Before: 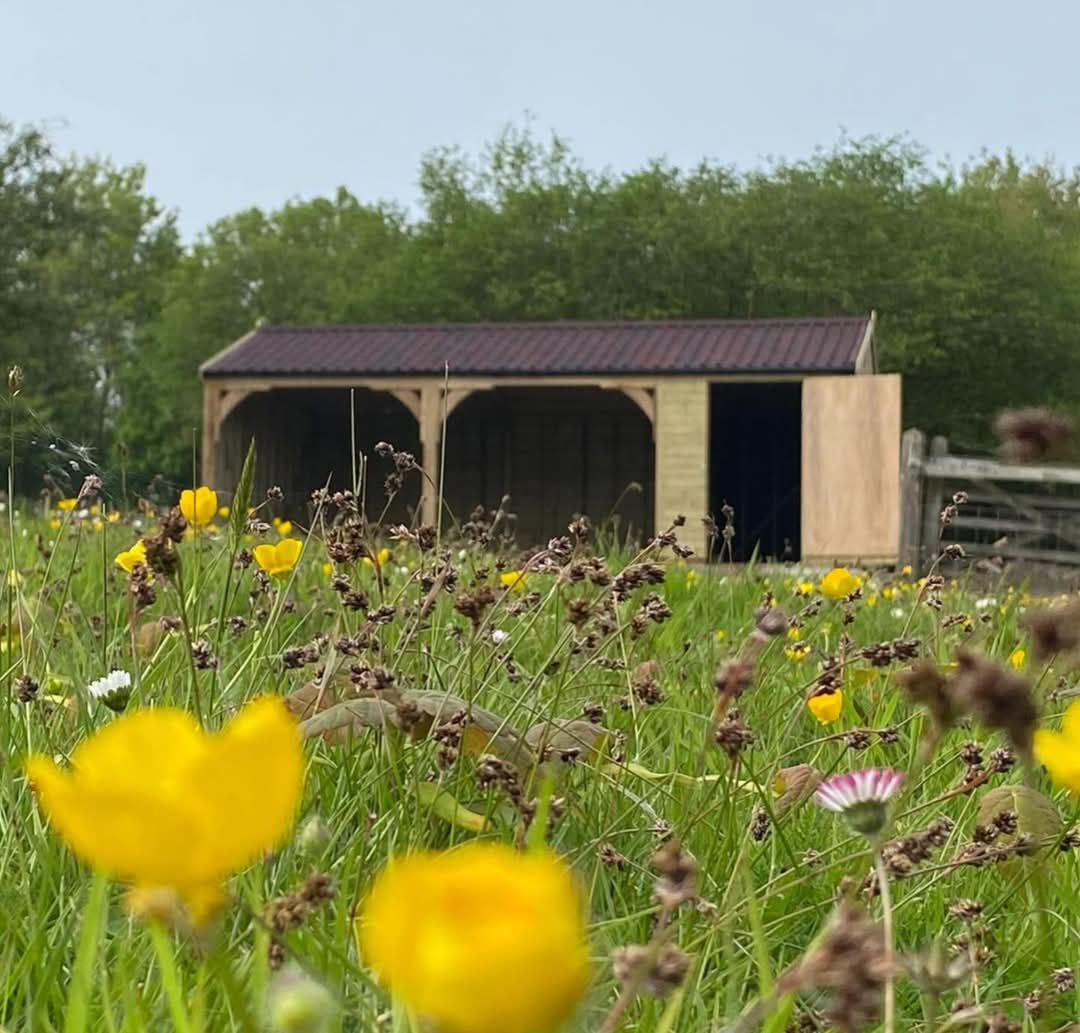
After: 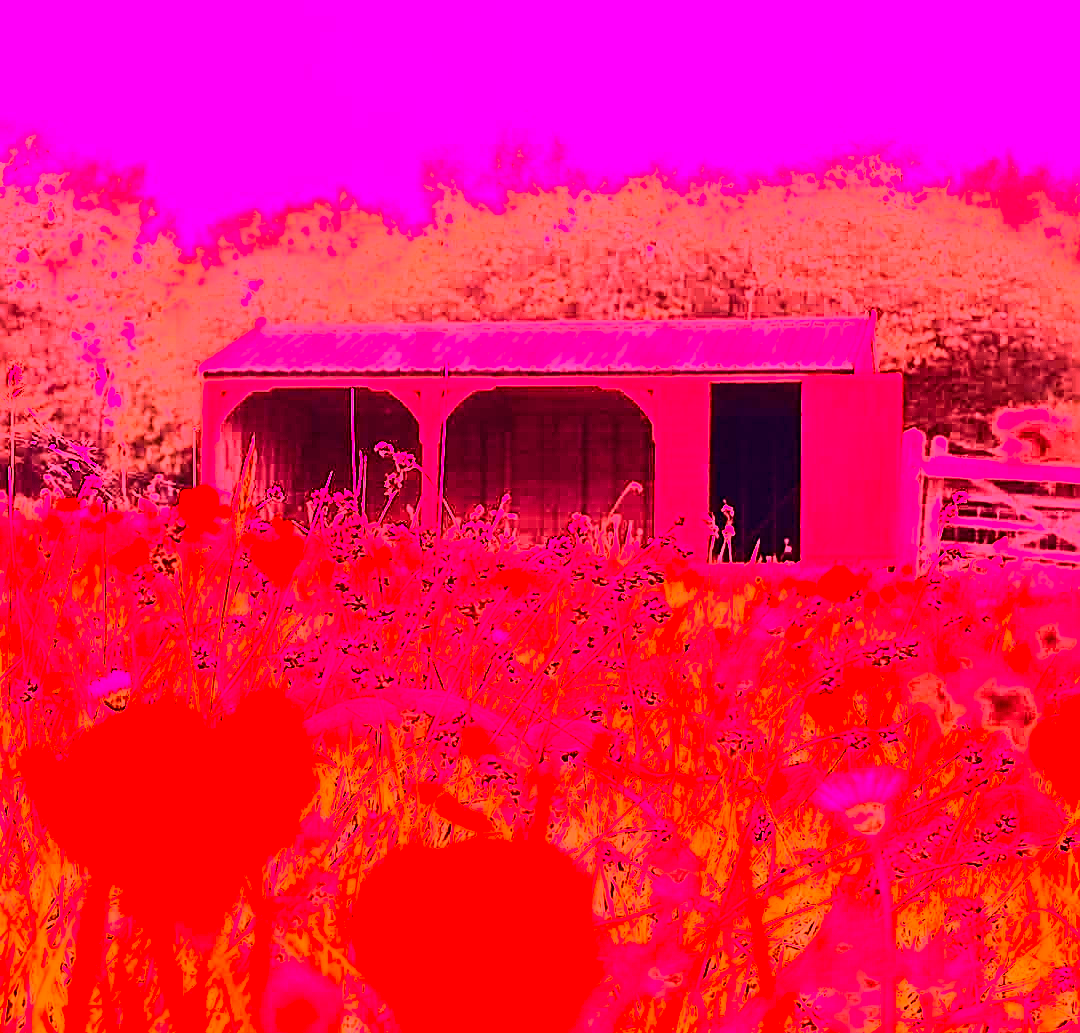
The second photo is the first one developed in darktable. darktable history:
white balance: red 4.26, blue 1.802
contrast brightness saturation: contrast 0.4, brightness 0.1, saturation 0.21
sharpen: amount 0.75
